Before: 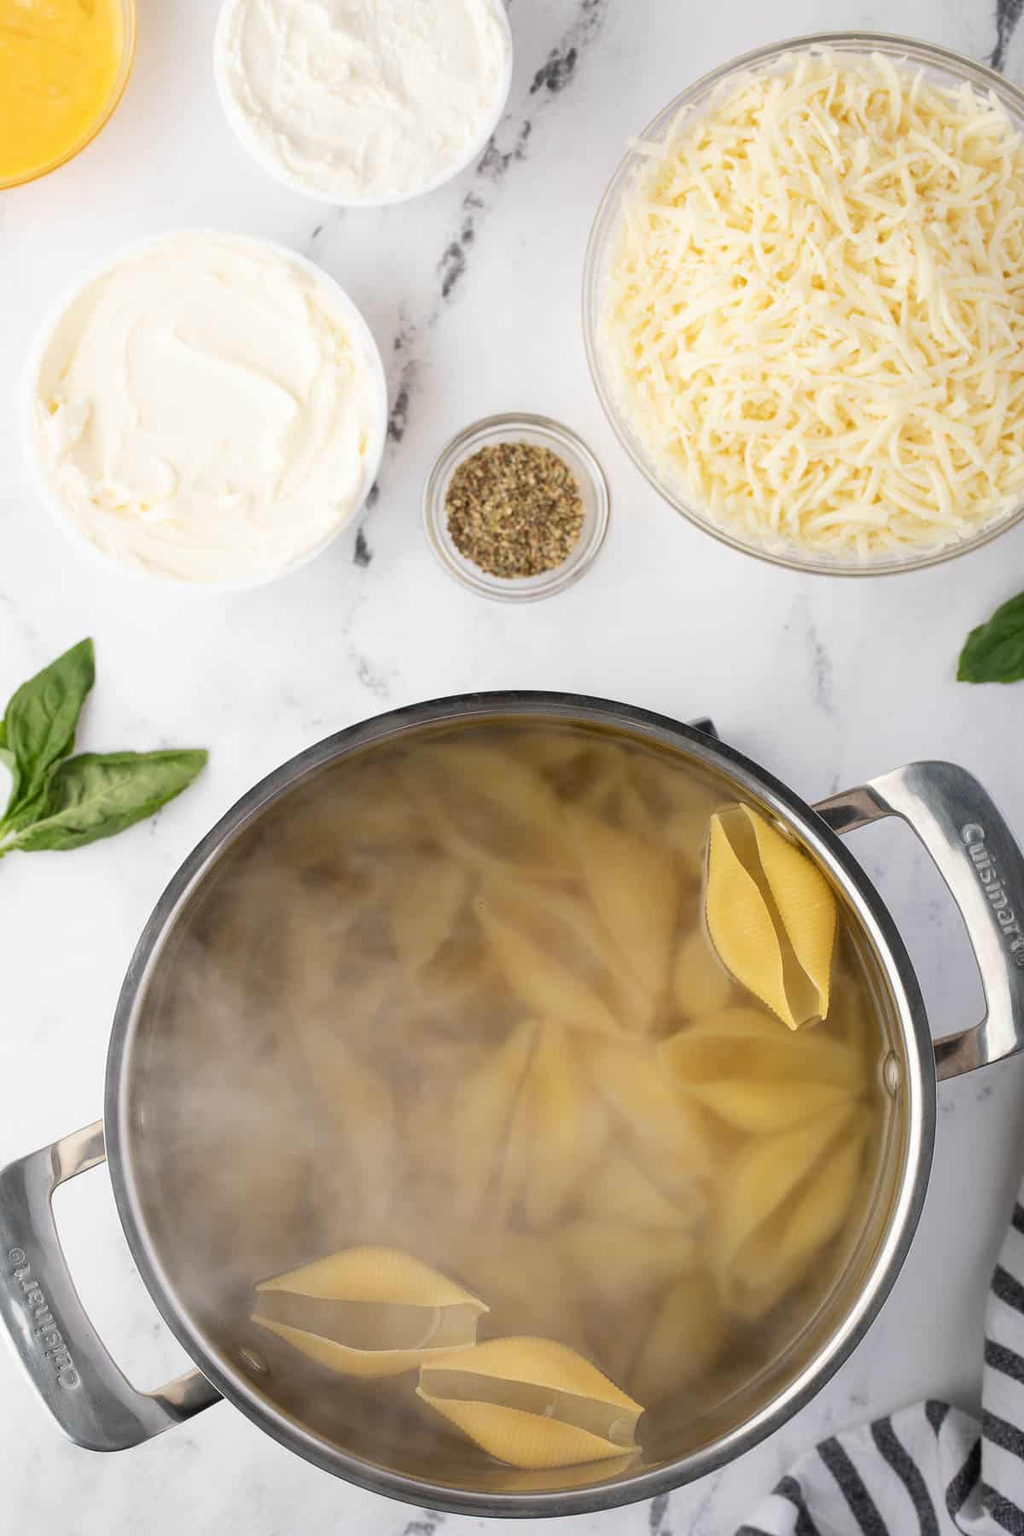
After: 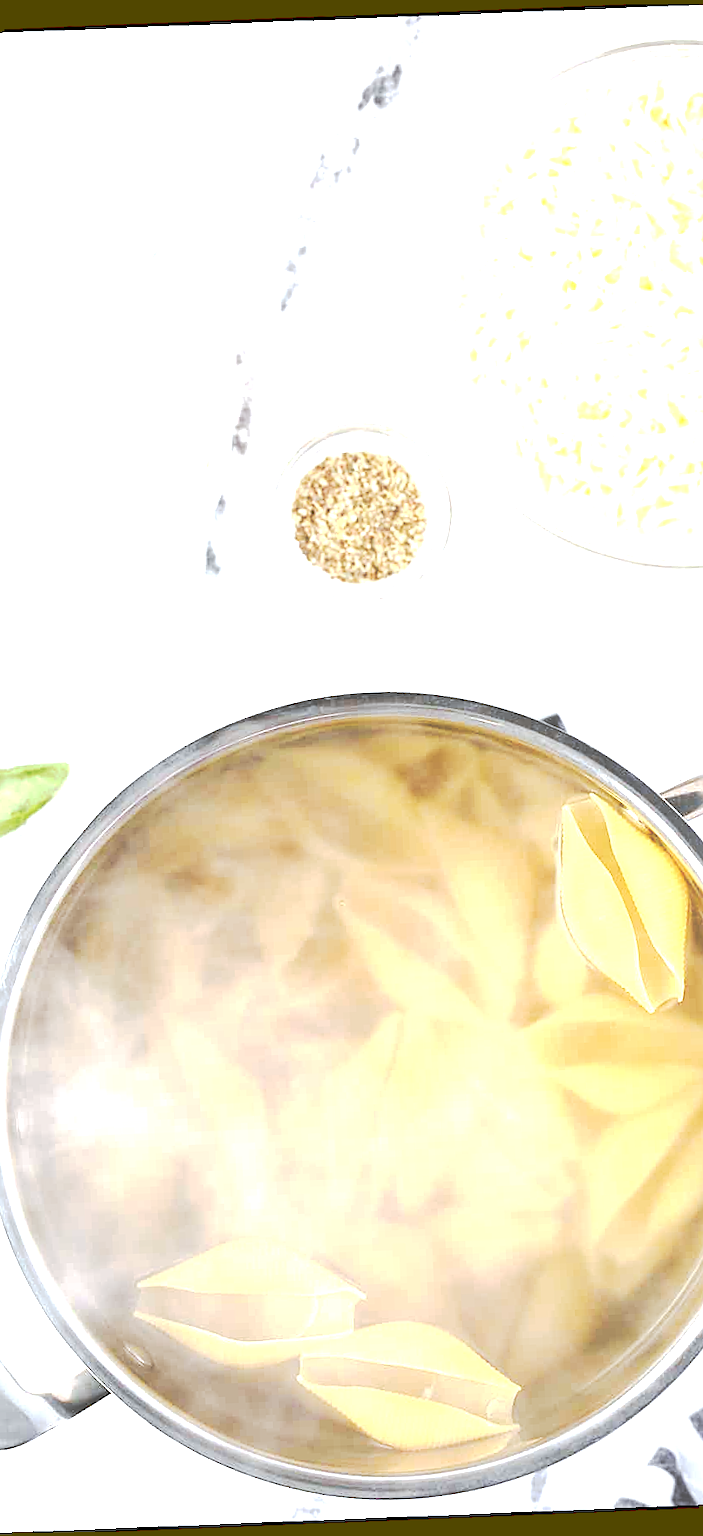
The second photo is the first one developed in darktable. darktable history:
crop: left 15.419%, right 17.914%
exposure: black level correction 0.001, exposure 1.822 EV, compensate exposure bias true, compensate highlight preservation false
sharpen: on, module defaults
color balance: lift [1.004, 1.002, 1.002, 0.998], gamma [1, 1.007, 1.002, 0.993], gain [1, 0.977, 1.013, 1.023], contrast -3.64%
rotate and perspective: rotation -2.29°, automatic cropping off
white balance: red 0.984, blue 1.059
tone curve: curves: ch0 [(0, 0) (0.003, 0.301) (0.011, 0.302) (0.025, 0.307) (0.044, 0.313) (0.069, 0.316) (0.1, 0.322) (0.136, 0.325) (0.177, 0.341) (0.224, 0.358) (0.277, 0.386) (0.335, 0.429) (0.399, 0.486) (0.468, 0.556) (0.543, 0.644) (0.623, 0.728) (0.709, 0.796) (0.801, 0.854) (0.898, 0.908) (1, 1)], preserve colors none
